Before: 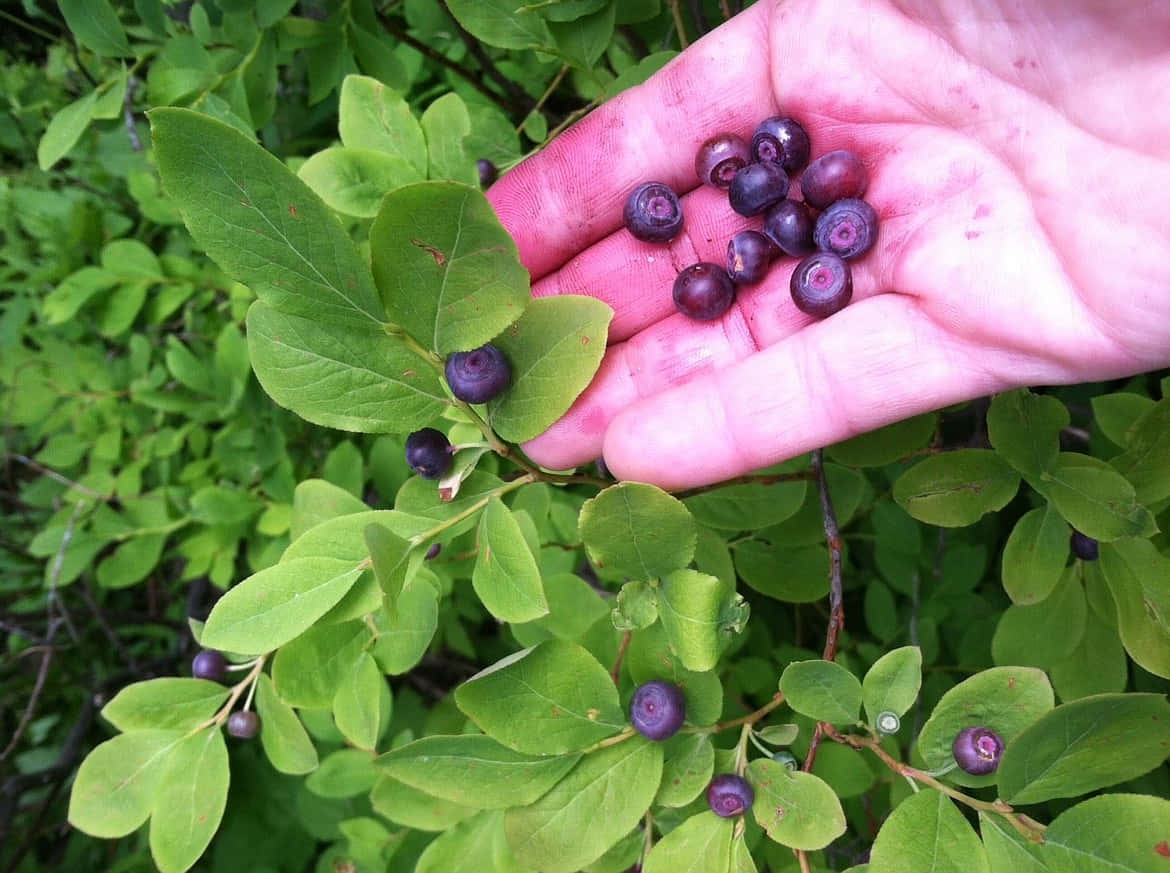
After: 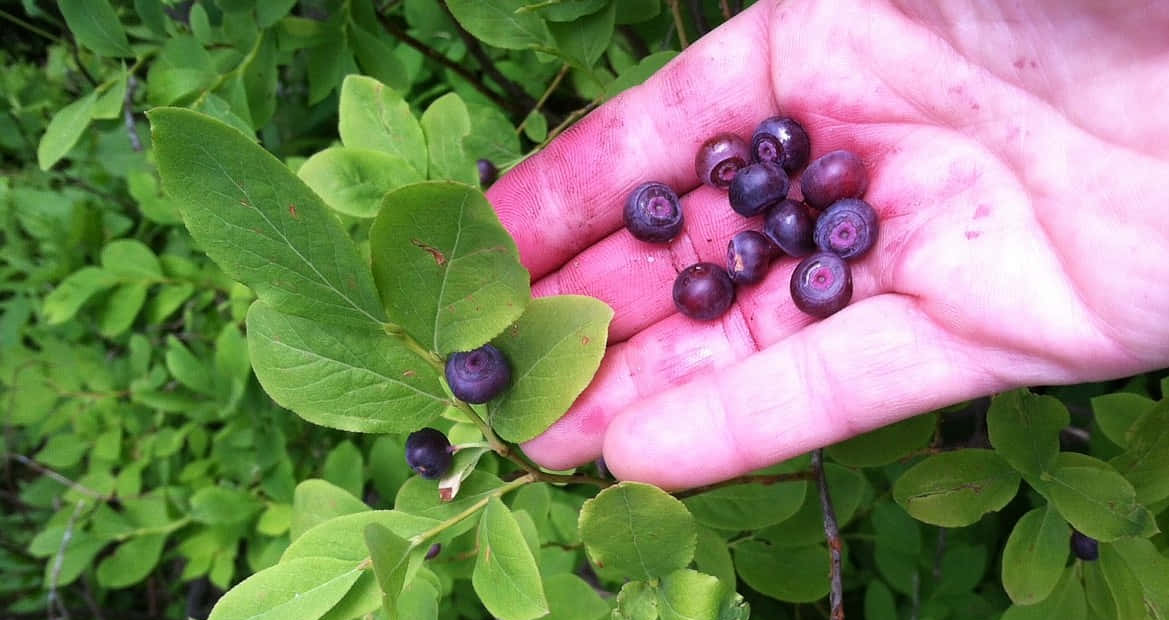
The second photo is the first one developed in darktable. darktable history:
crop: right 0%, bottom 28.963%
